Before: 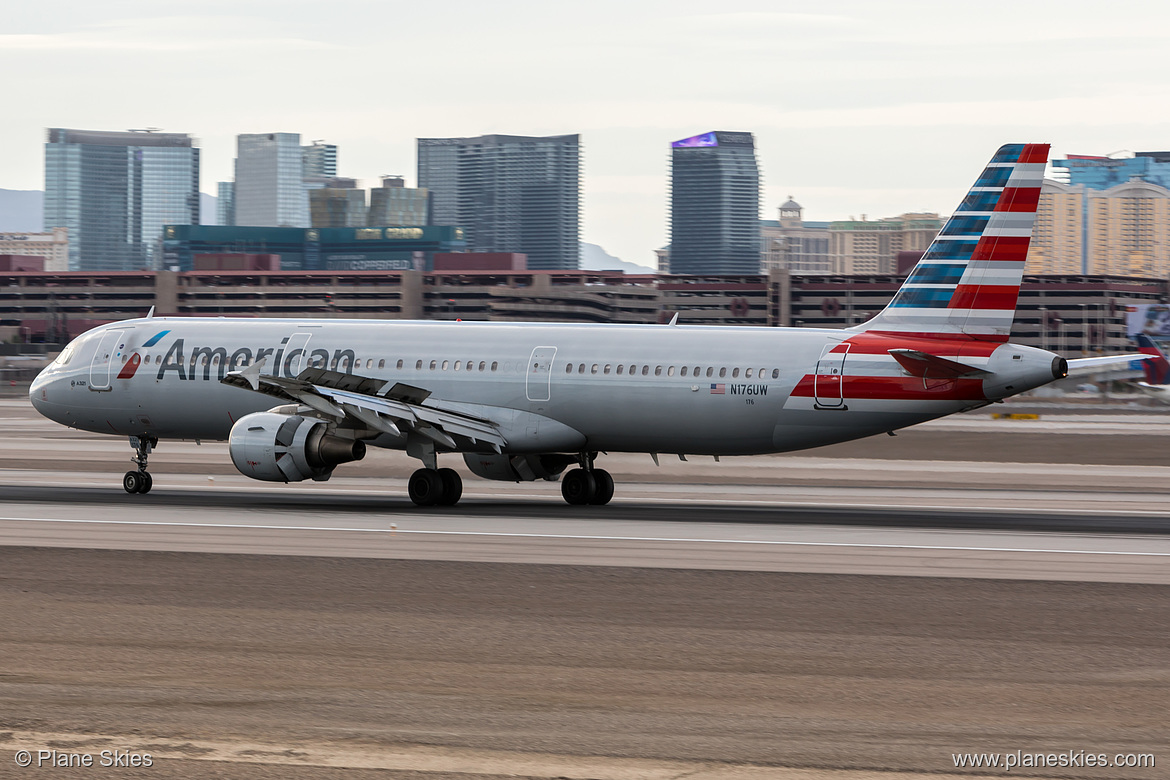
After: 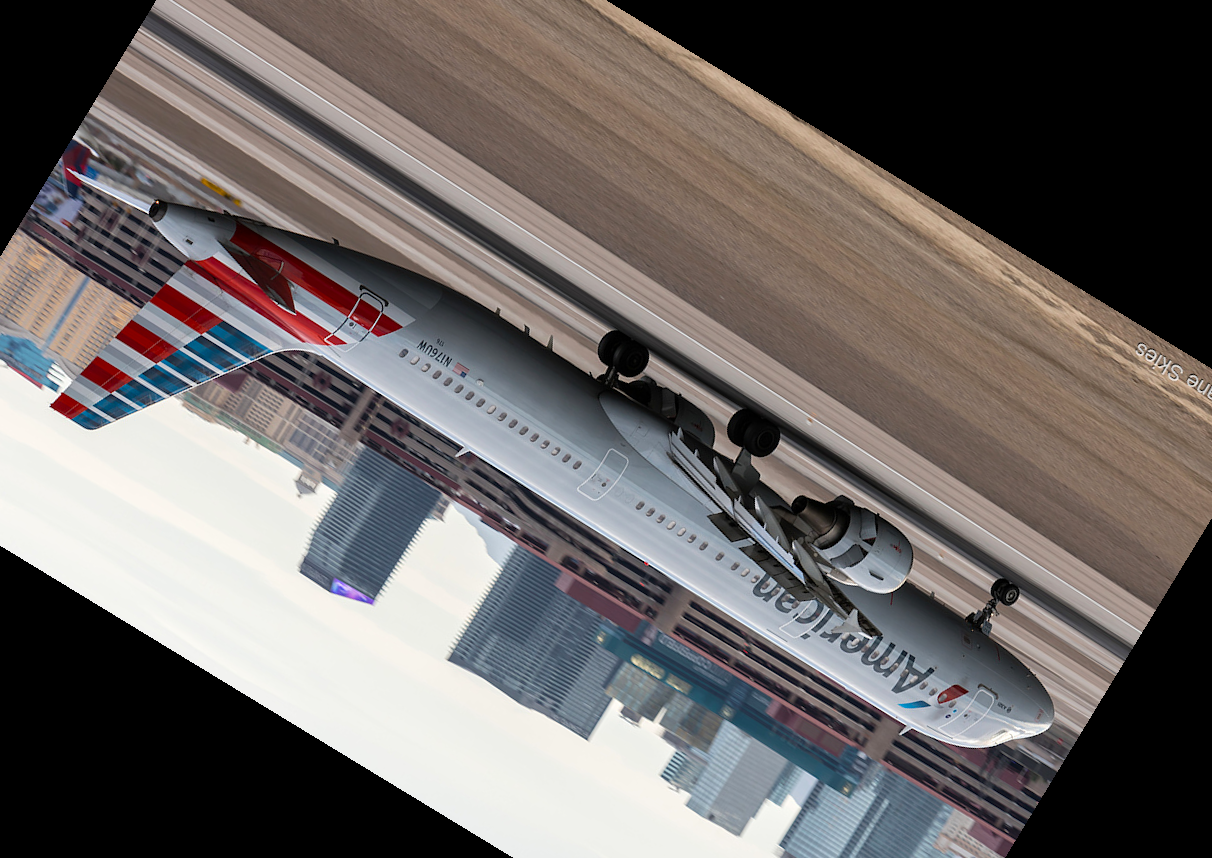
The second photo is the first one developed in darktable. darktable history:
crop and rotate: angle 148.68°, left 9.111%, top 15.603%, right 4.588%, bottom 17.041%
color balance: output saturation 110%
white balance: emerald 1
